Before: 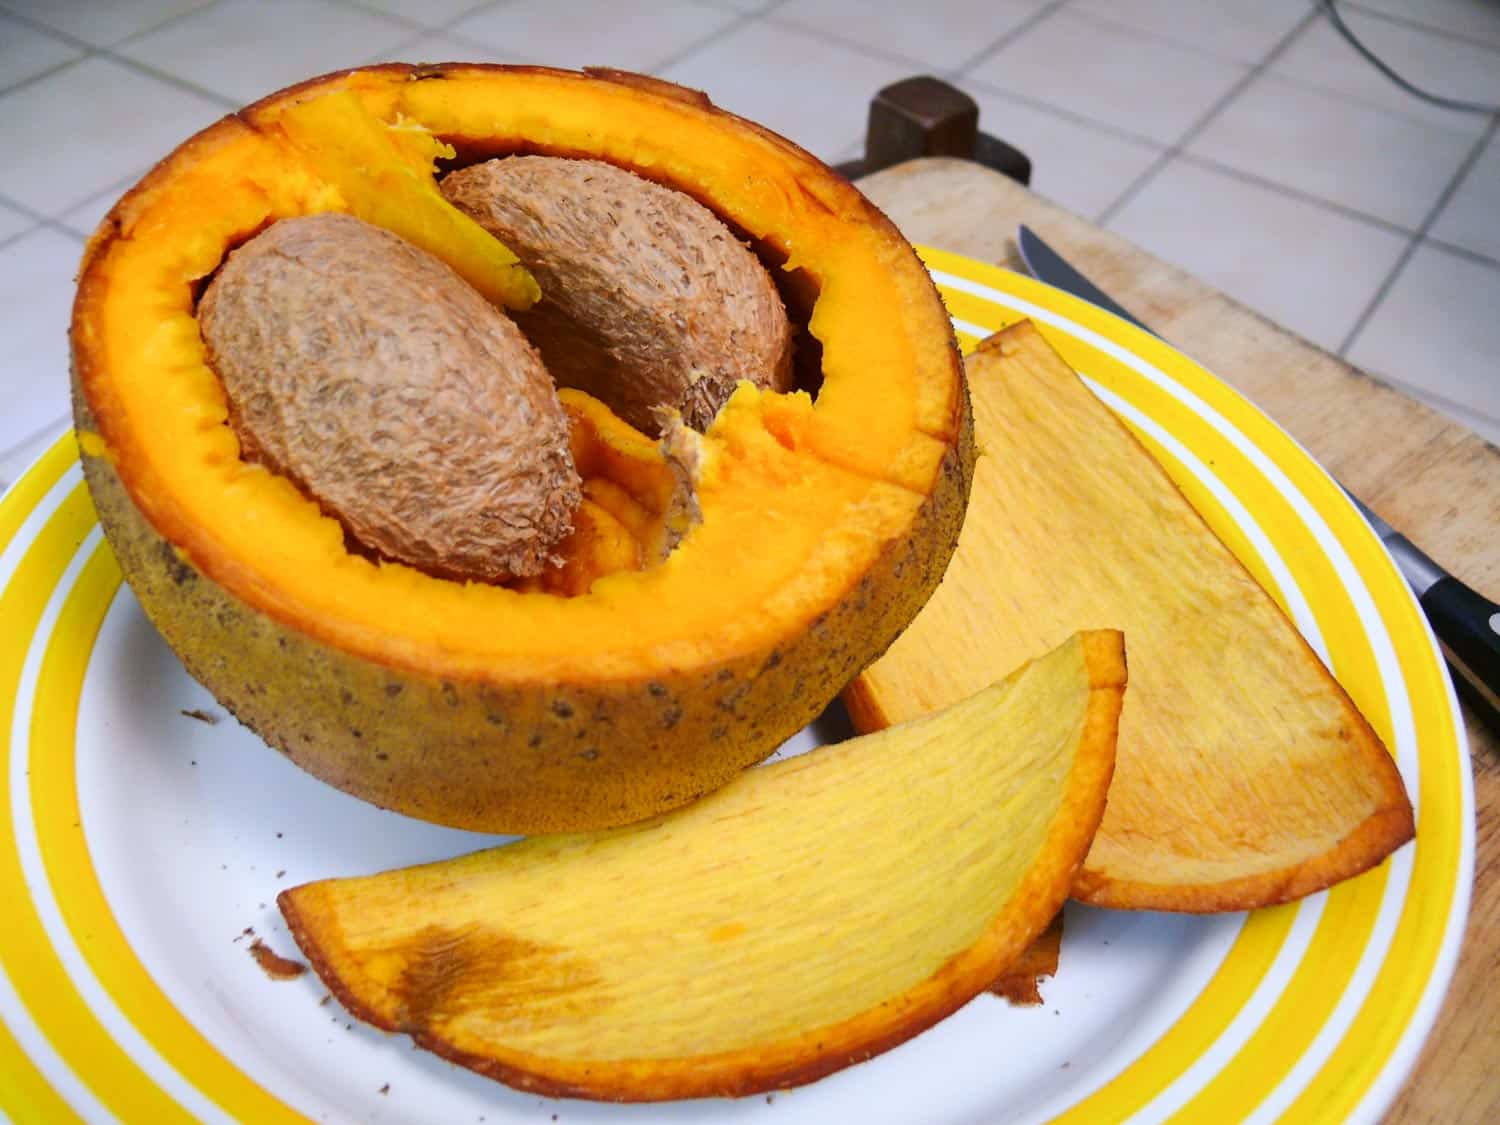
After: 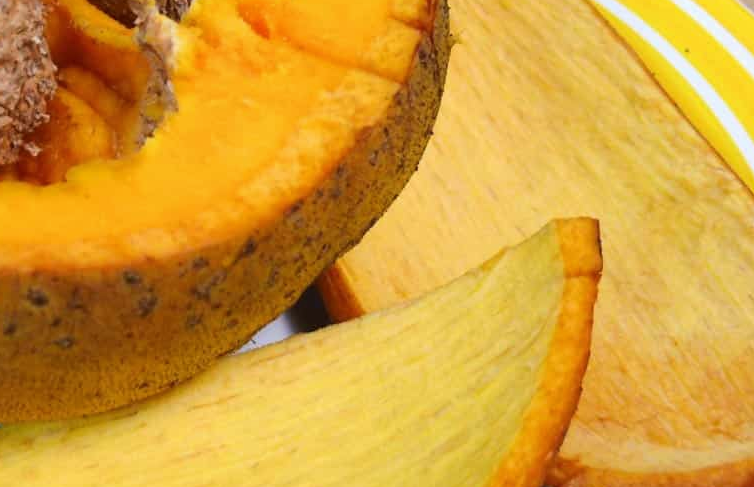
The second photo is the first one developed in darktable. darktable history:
crop: left 35.03%, top 36.625%, right 14.663%, bottom 20.057%
levels: levels [0, 0.51, 1]
